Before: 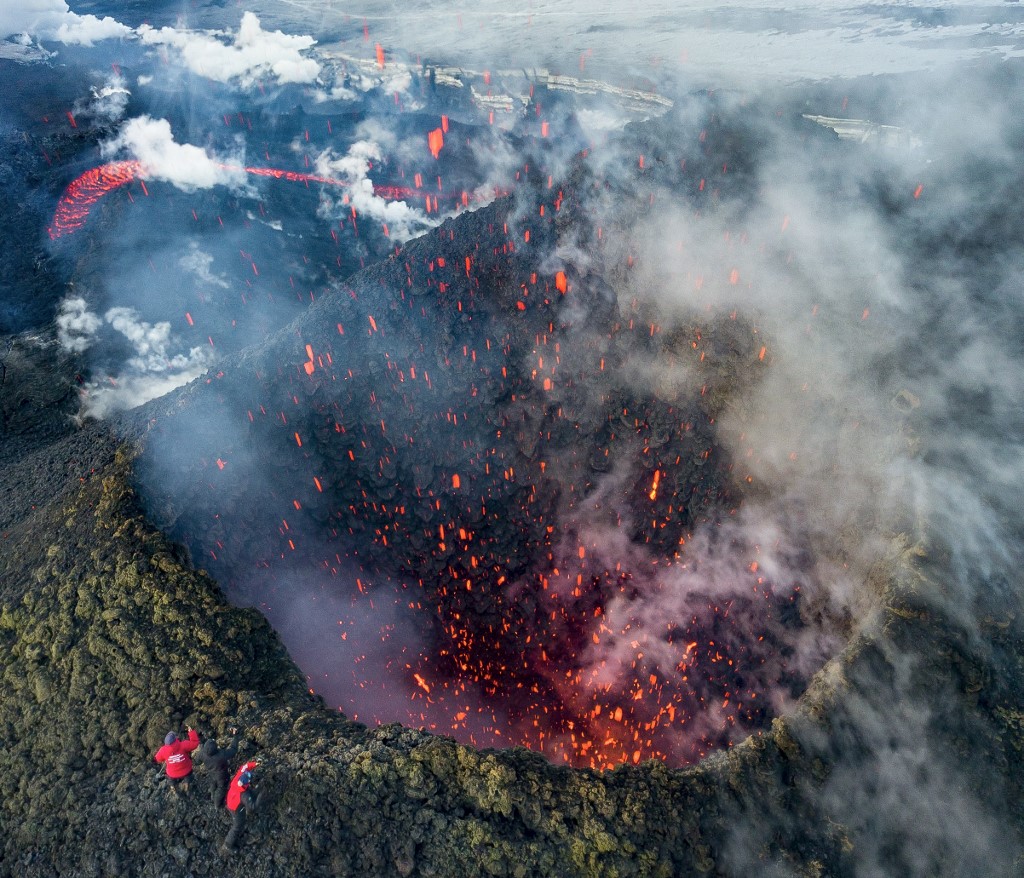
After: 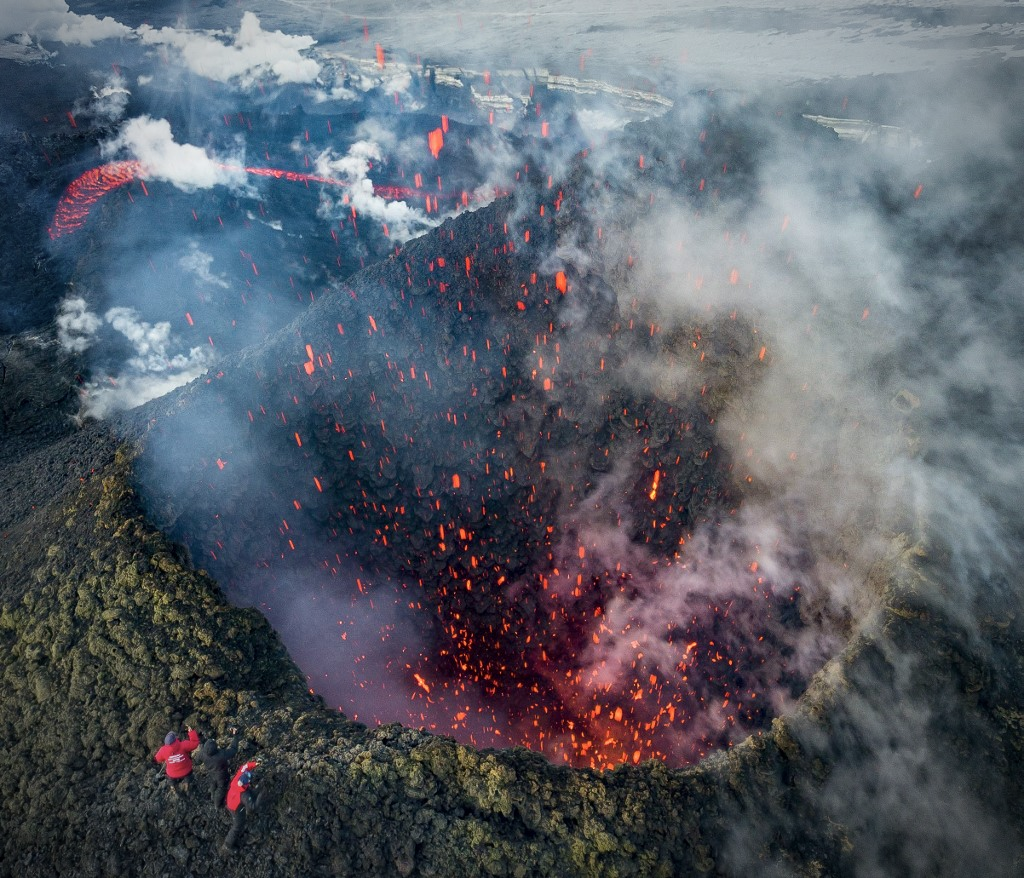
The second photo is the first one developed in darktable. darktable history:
vignetting: brightness -0.579, saturation -0.257, automatic ratio true
